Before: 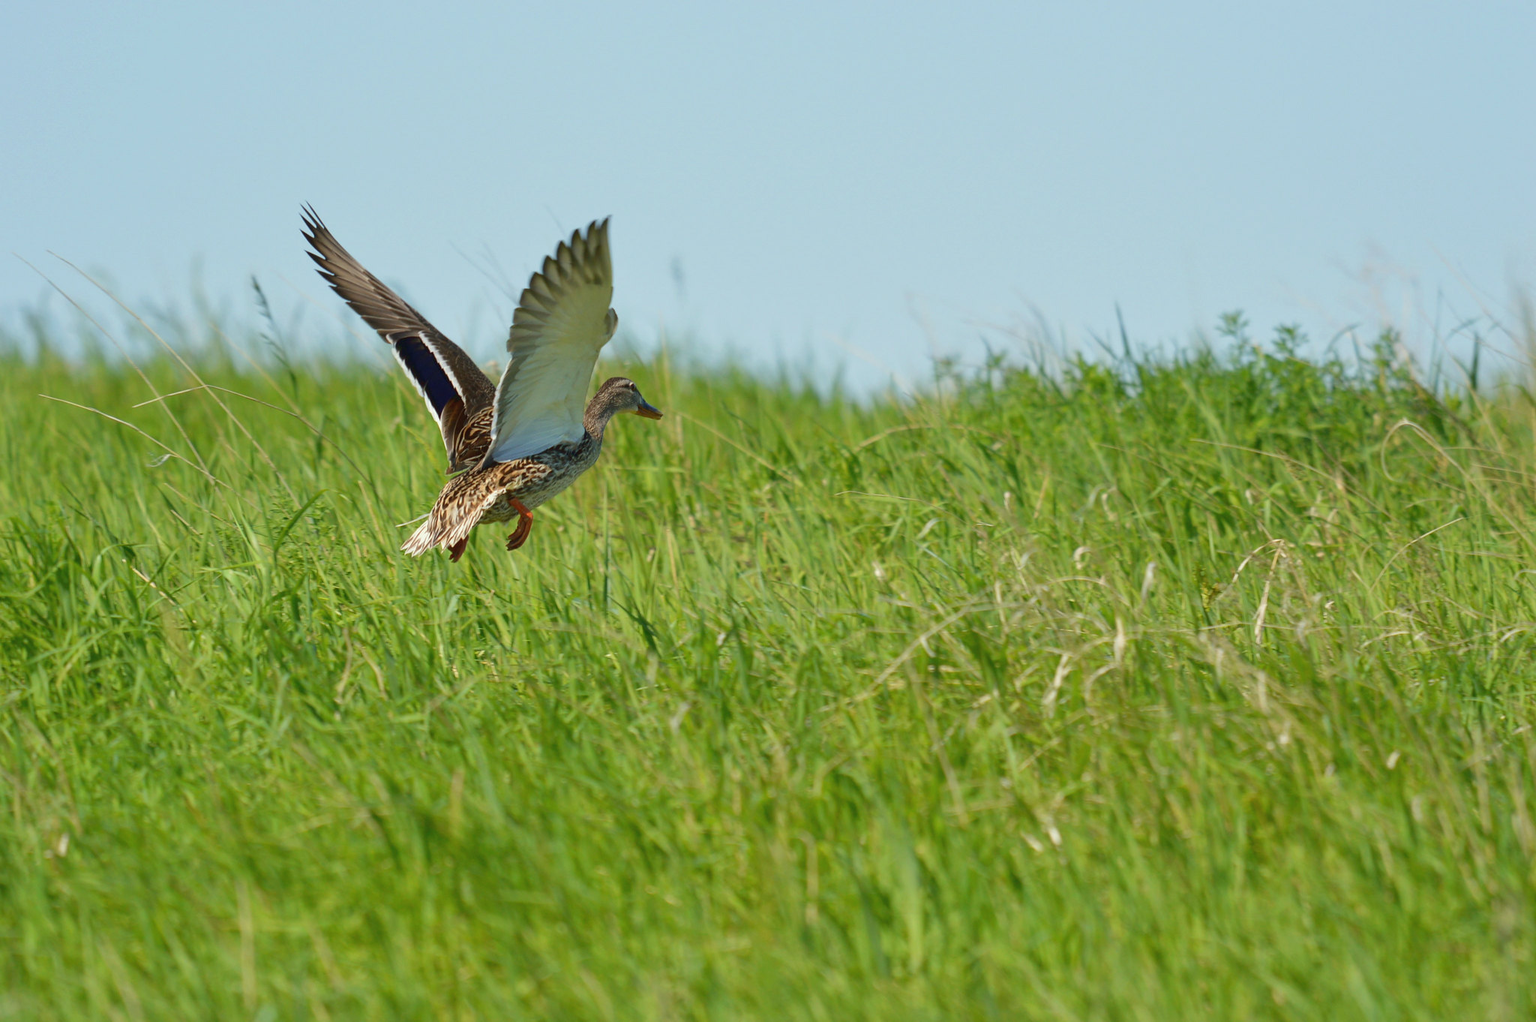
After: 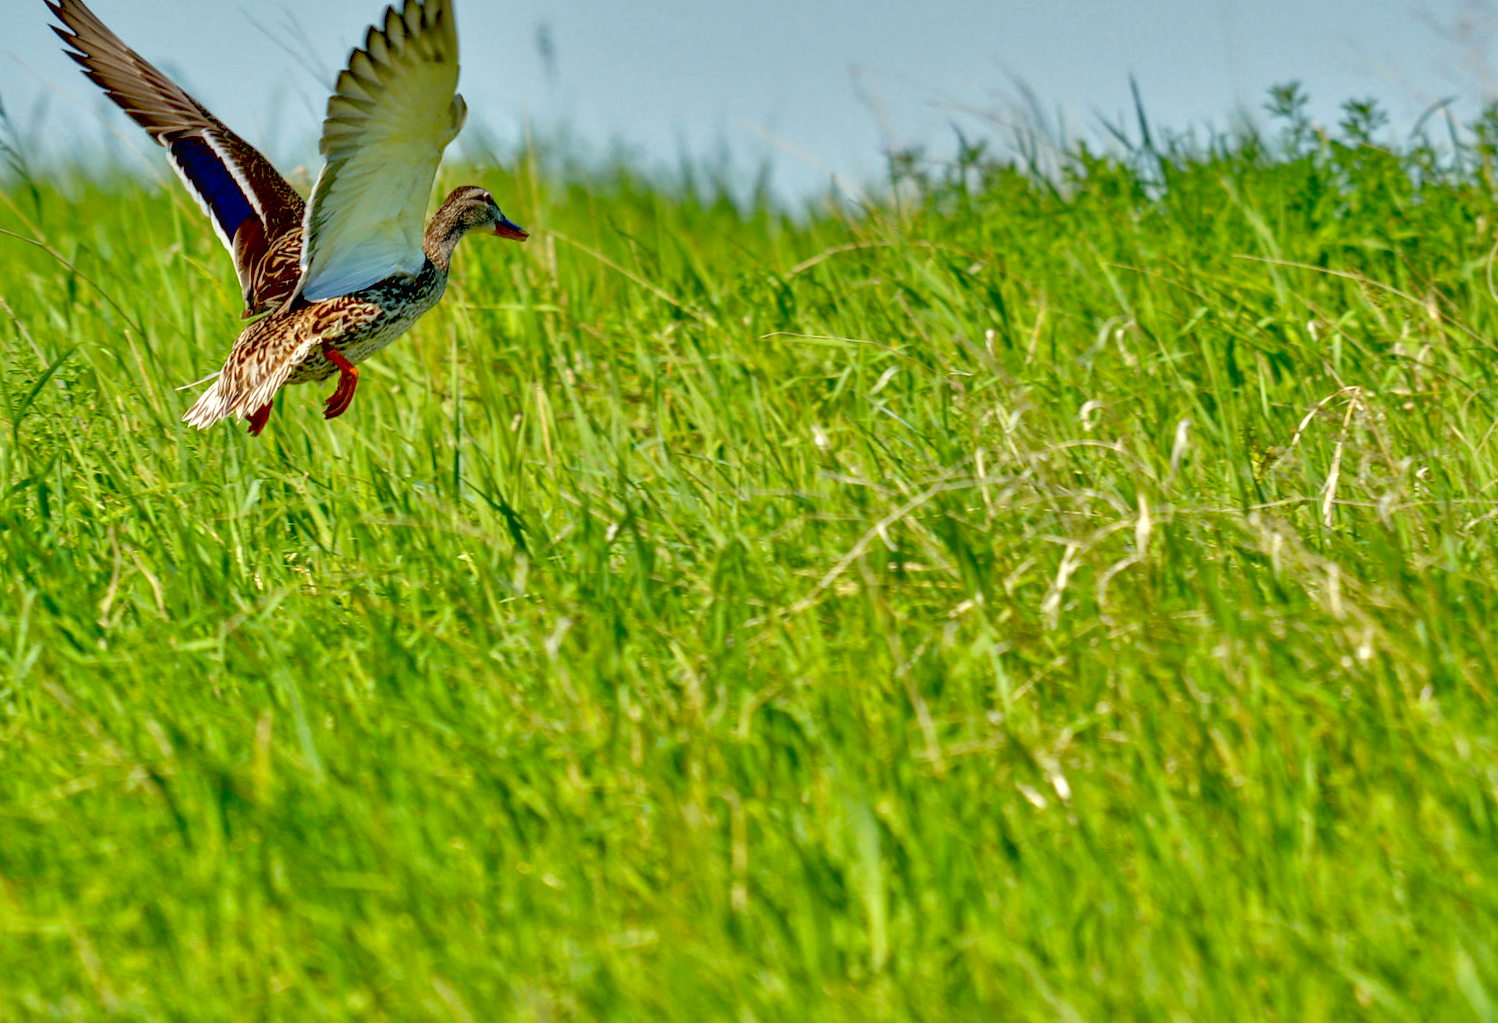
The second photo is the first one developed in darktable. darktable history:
crop: left 16.871%, top 22.857%, right 9.116%
exposure: black level correction 0.029, exposure -0.073 EV, compensate highlight preservation false
local contrast: on, module defaults
tone equalizer: -7 EV 0.15 EV, -6 EV 0.6 EV, -5 EV 1.15 EV, -4 EV 1.33 EV, -3 EV 1.15 EV, -2 EV 0.6 EV, -1 EV 0.15 EV, mask exposure compensation -0.5 EV
shadows and highlights: low approximation 0.01, soften with gaussian
rotate and perspective: rotation -1°, crop left 0.011, crop right 0.989, crop top 0.025, crop bottom 0.975
haze removal: compatibility mode true, adaptive false
